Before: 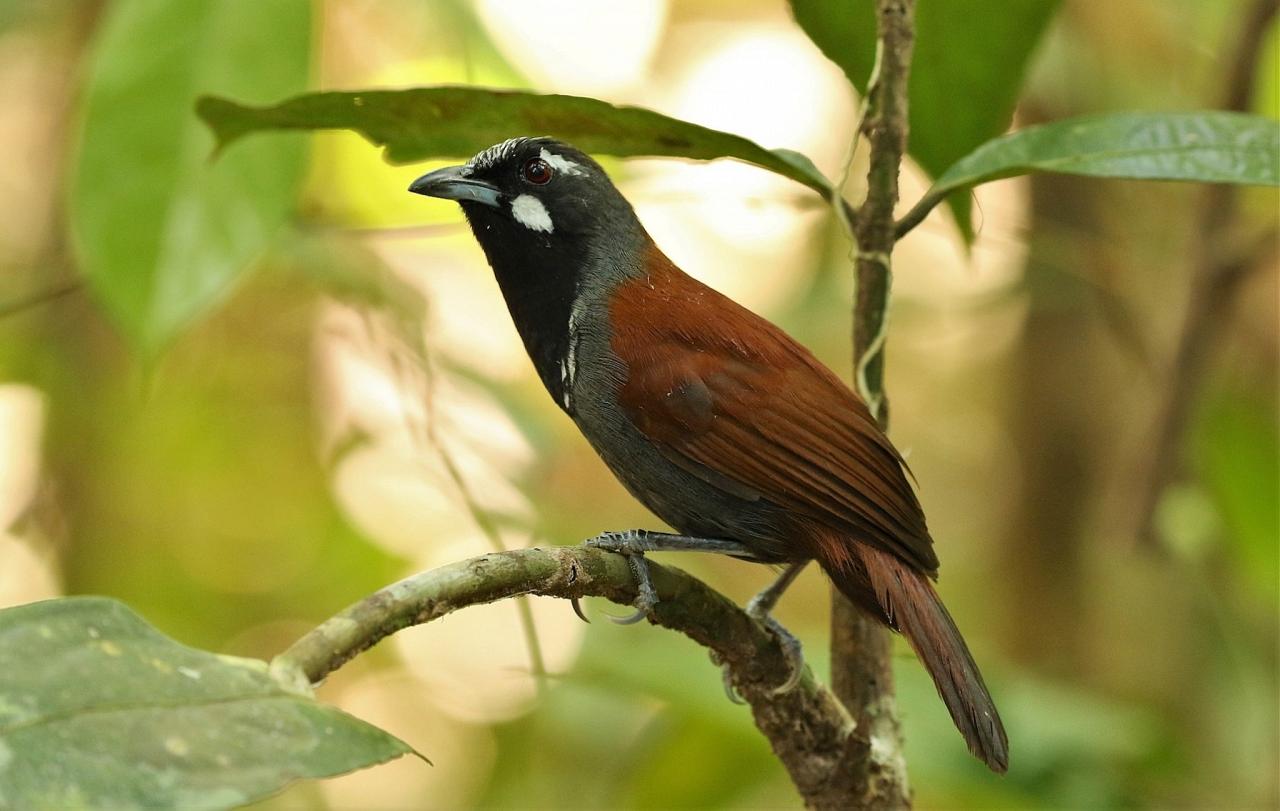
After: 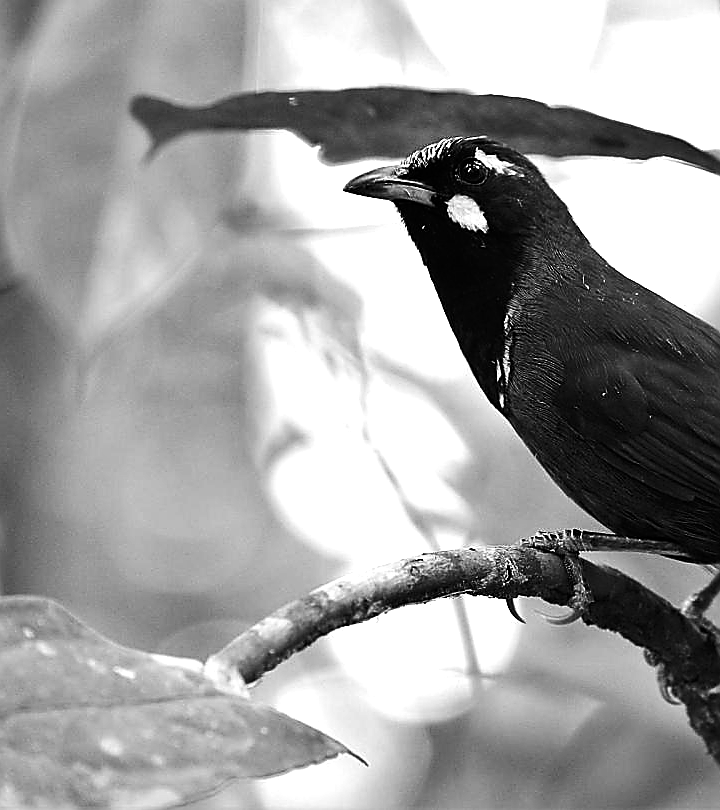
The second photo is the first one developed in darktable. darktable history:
crop: left 5.114%, right 38.589%
sharpen: radius 1.4, amount 1.25, threshold 0.7
contrast brightness saturation: contrast 0.07, brightness -0.13, saturation 0.06
monochrome: a 32, b 64, size 2.3
tone equalizer: -8 EV -0.75 EV, -7 EV -0.7 EV, -6 EV -0.6 EV, -5 EV -0.4 EV, -3 EV 0.4 EV, -2 EV 0.6 EV, -1 EV 0.7 EV, +0 EV 0.75 EV, edges refinement/feathering 500, mask exposure compensation -1.57 EV, preserve details no
